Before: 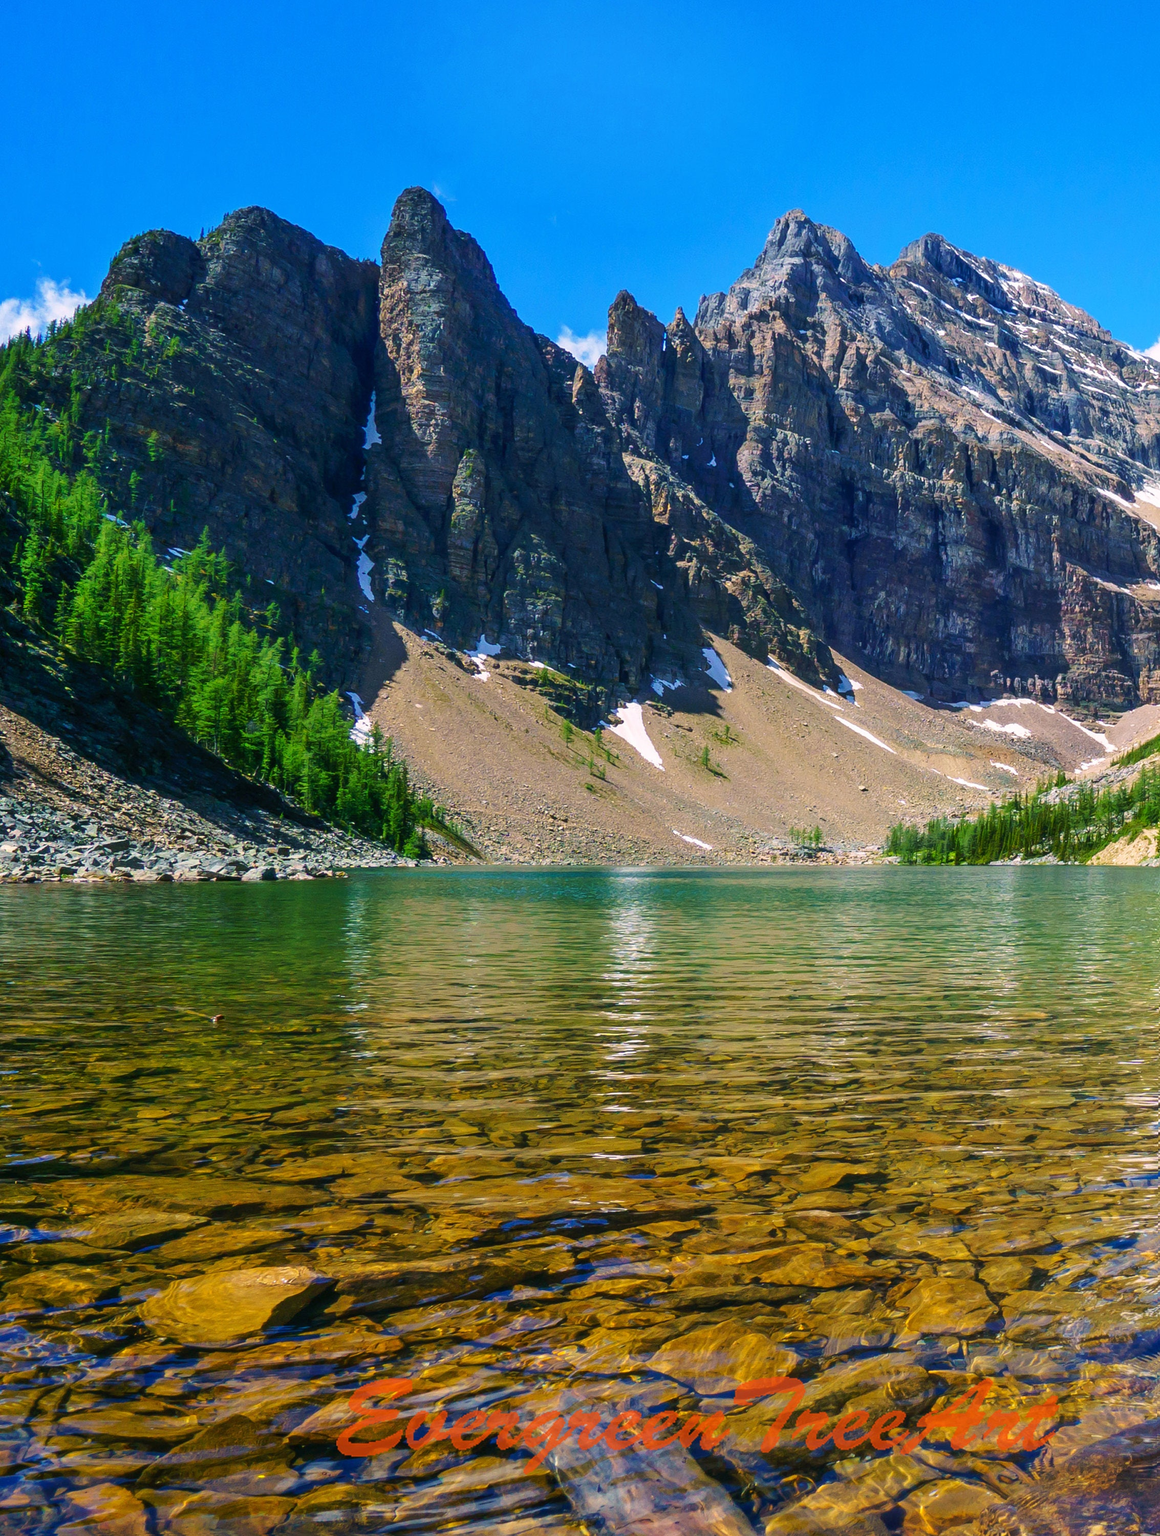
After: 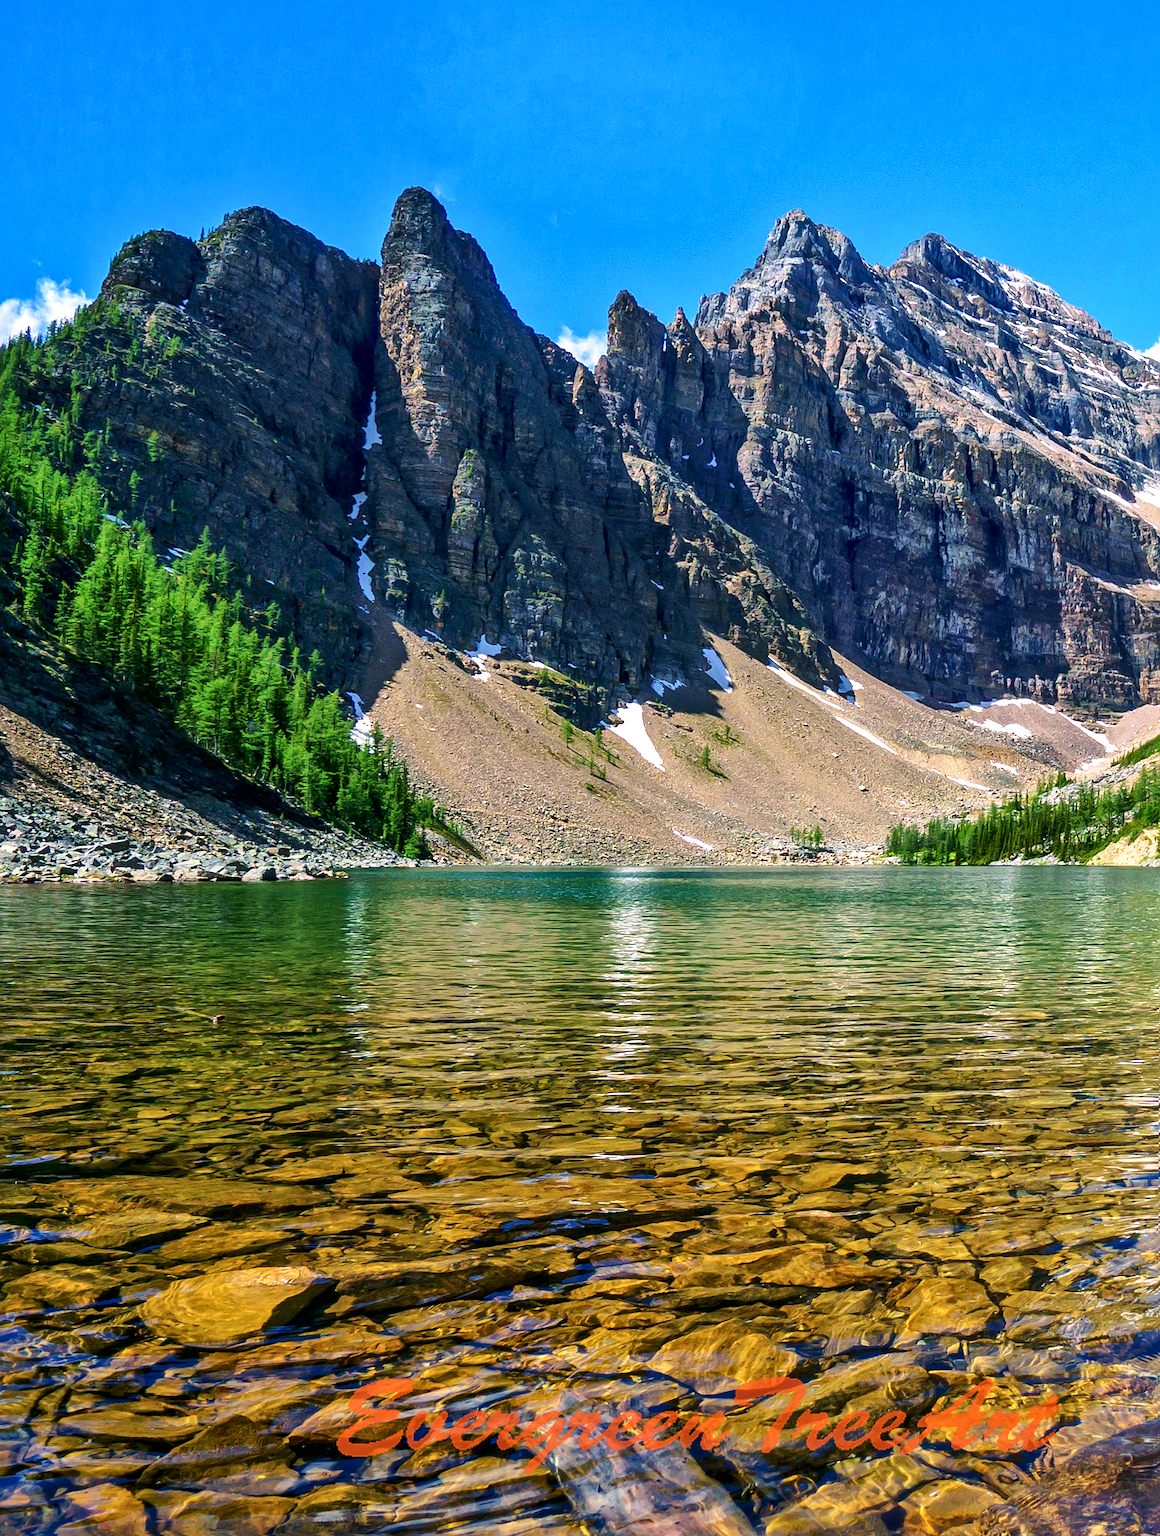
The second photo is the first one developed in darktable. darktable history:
exposure: black level correction 0, exposure 0.2 EV, compensate exposure bias true, compensate highlight preservation false
local contrast: mode bilateral grid, contrast 20, coarseness 50, detail 179%, midtone range 0.2
sharpen: amount 0.2
